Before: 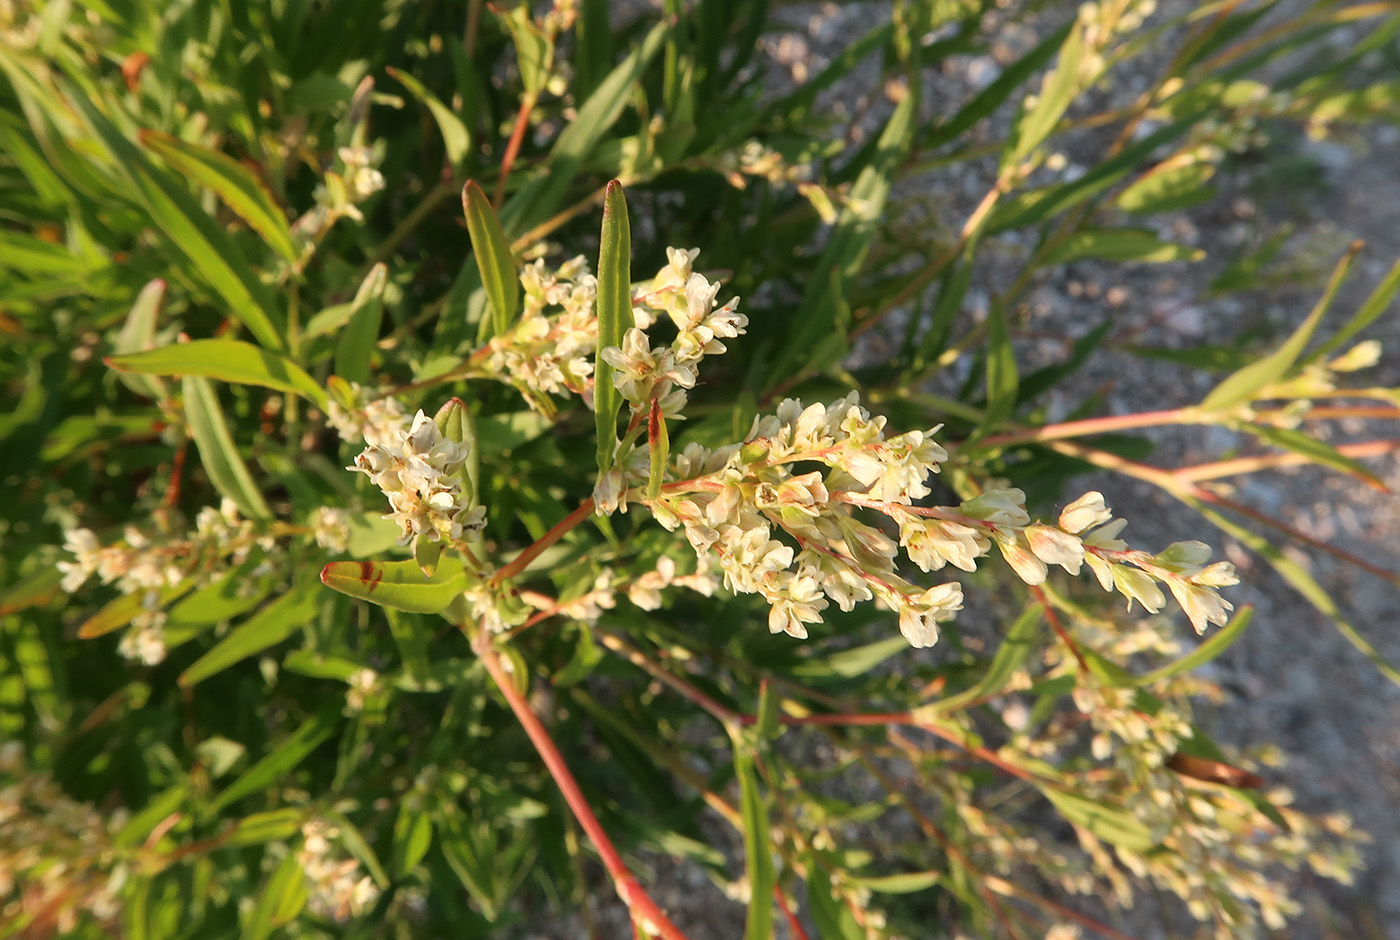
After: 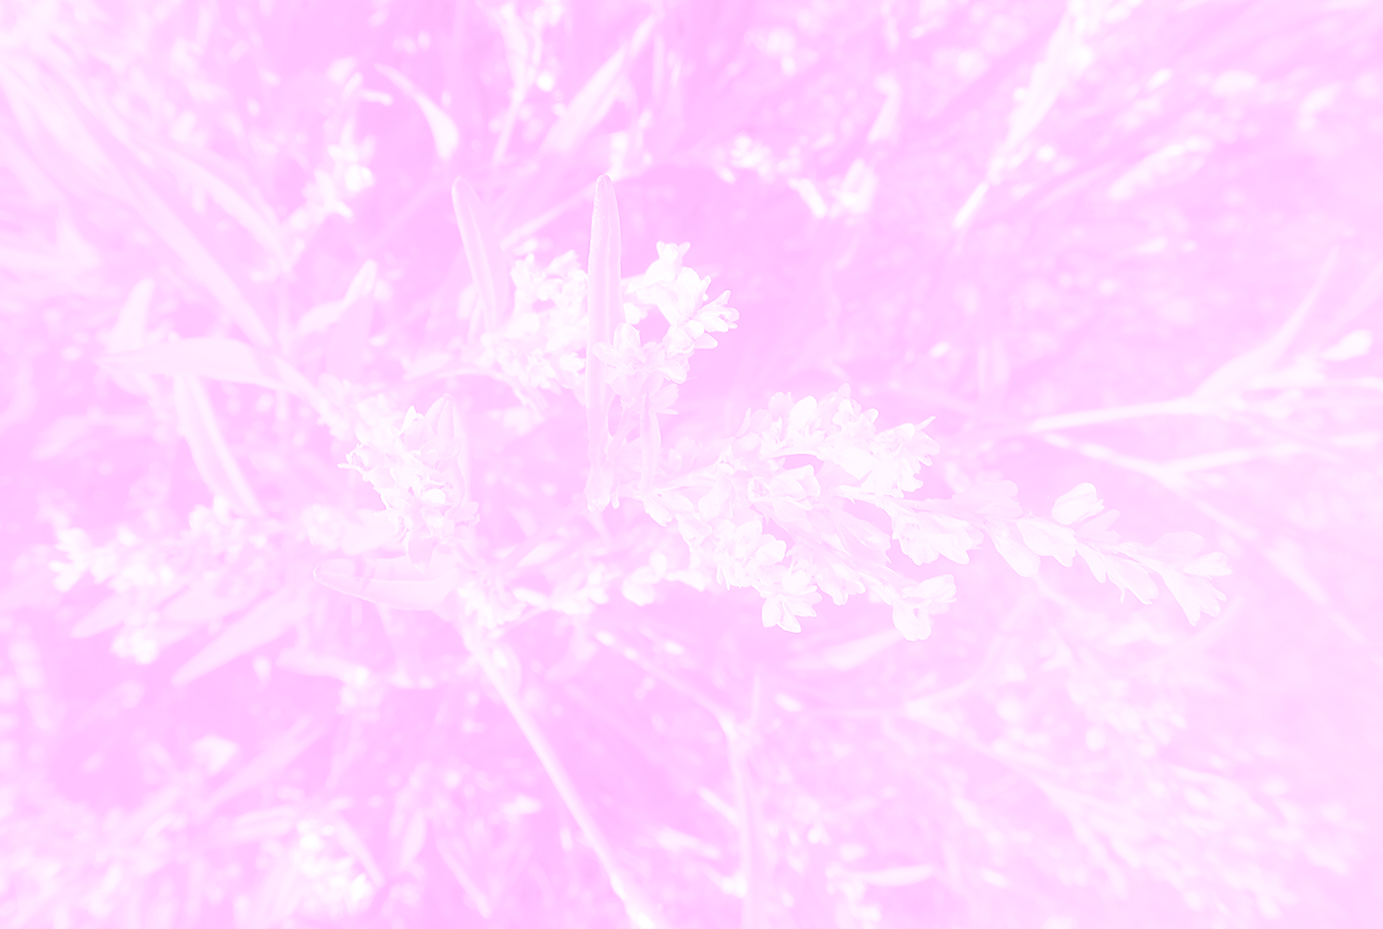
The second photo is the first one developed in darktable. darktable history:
sharpen: amount 0.2
exposure: black level correction 0, exposure 1.7 EV, compensate exposure bias true, compensate highlight preservation false
colorize: hue 331.2°, saturation 75%, source mix 30.28%, lightness 70.52%, version 1
bloom: size 40%
rotate and perspective: rotation -0.45°, automatic cropping original format, crop left 0.008, crop right 0.992, crop top 0.012, crop bottom 0.988
contrast brightness saturation: saturation -0.05
